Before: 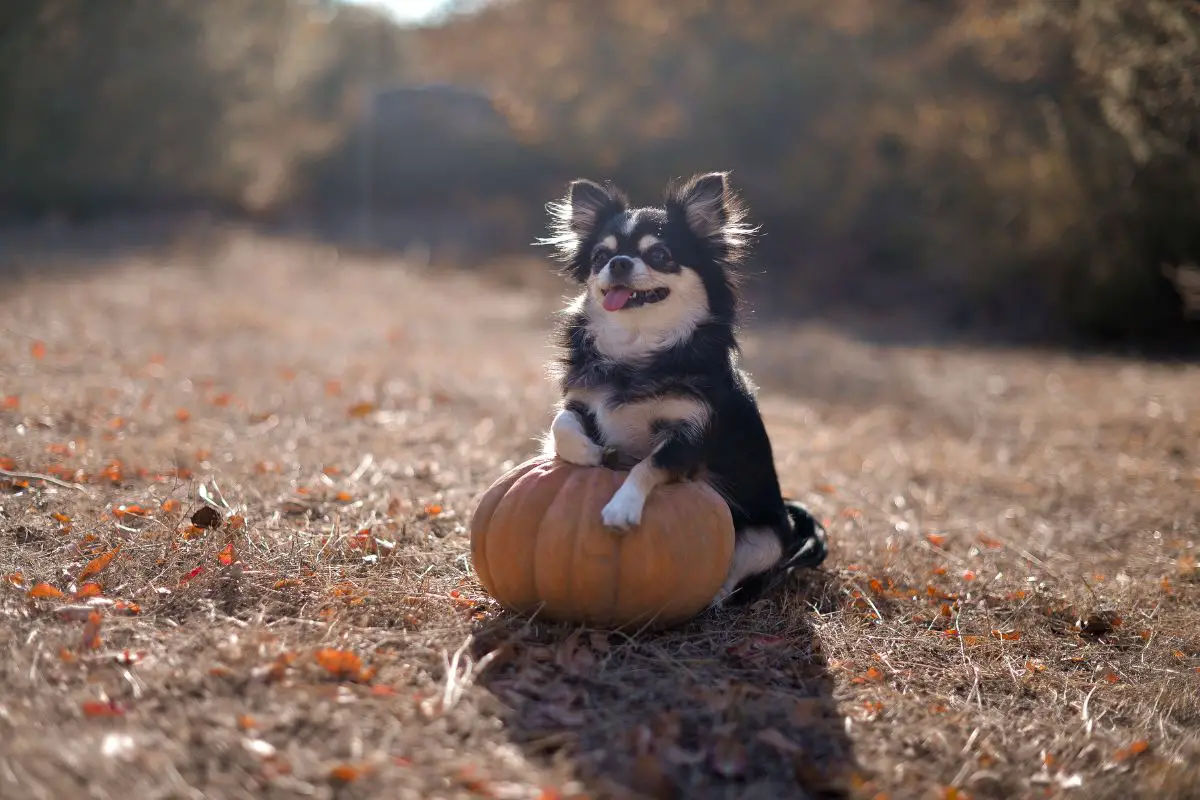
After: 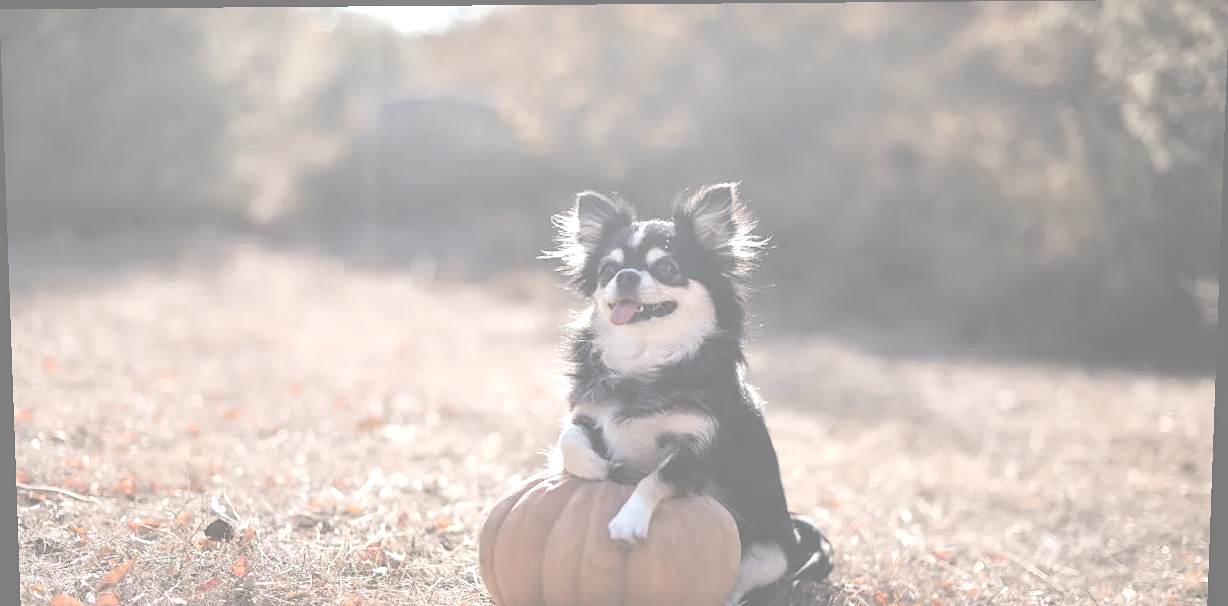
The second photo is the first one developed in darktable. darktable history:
contrast brightness saturation: brightness 0.18, saturation -0.5
rotate and perspective: lens shift (vertical) 0.048, lens shift (horizontal) -0.024, automatic cropping off
local contrast: on, module defaults
exposure: black level correction -0.071, exposure 0.5 EV, compensate highlight preservation false
sharpen: amount 0.2
crop: bottom 24.988%
tone curve: curves: ch0 [(0, 0) (0.004, 0.001) (0.133, 0.112) (0.325, 0.362) (0.832, 0.893) (1, 1)], color space Lab, linked channels, preserve colors none
